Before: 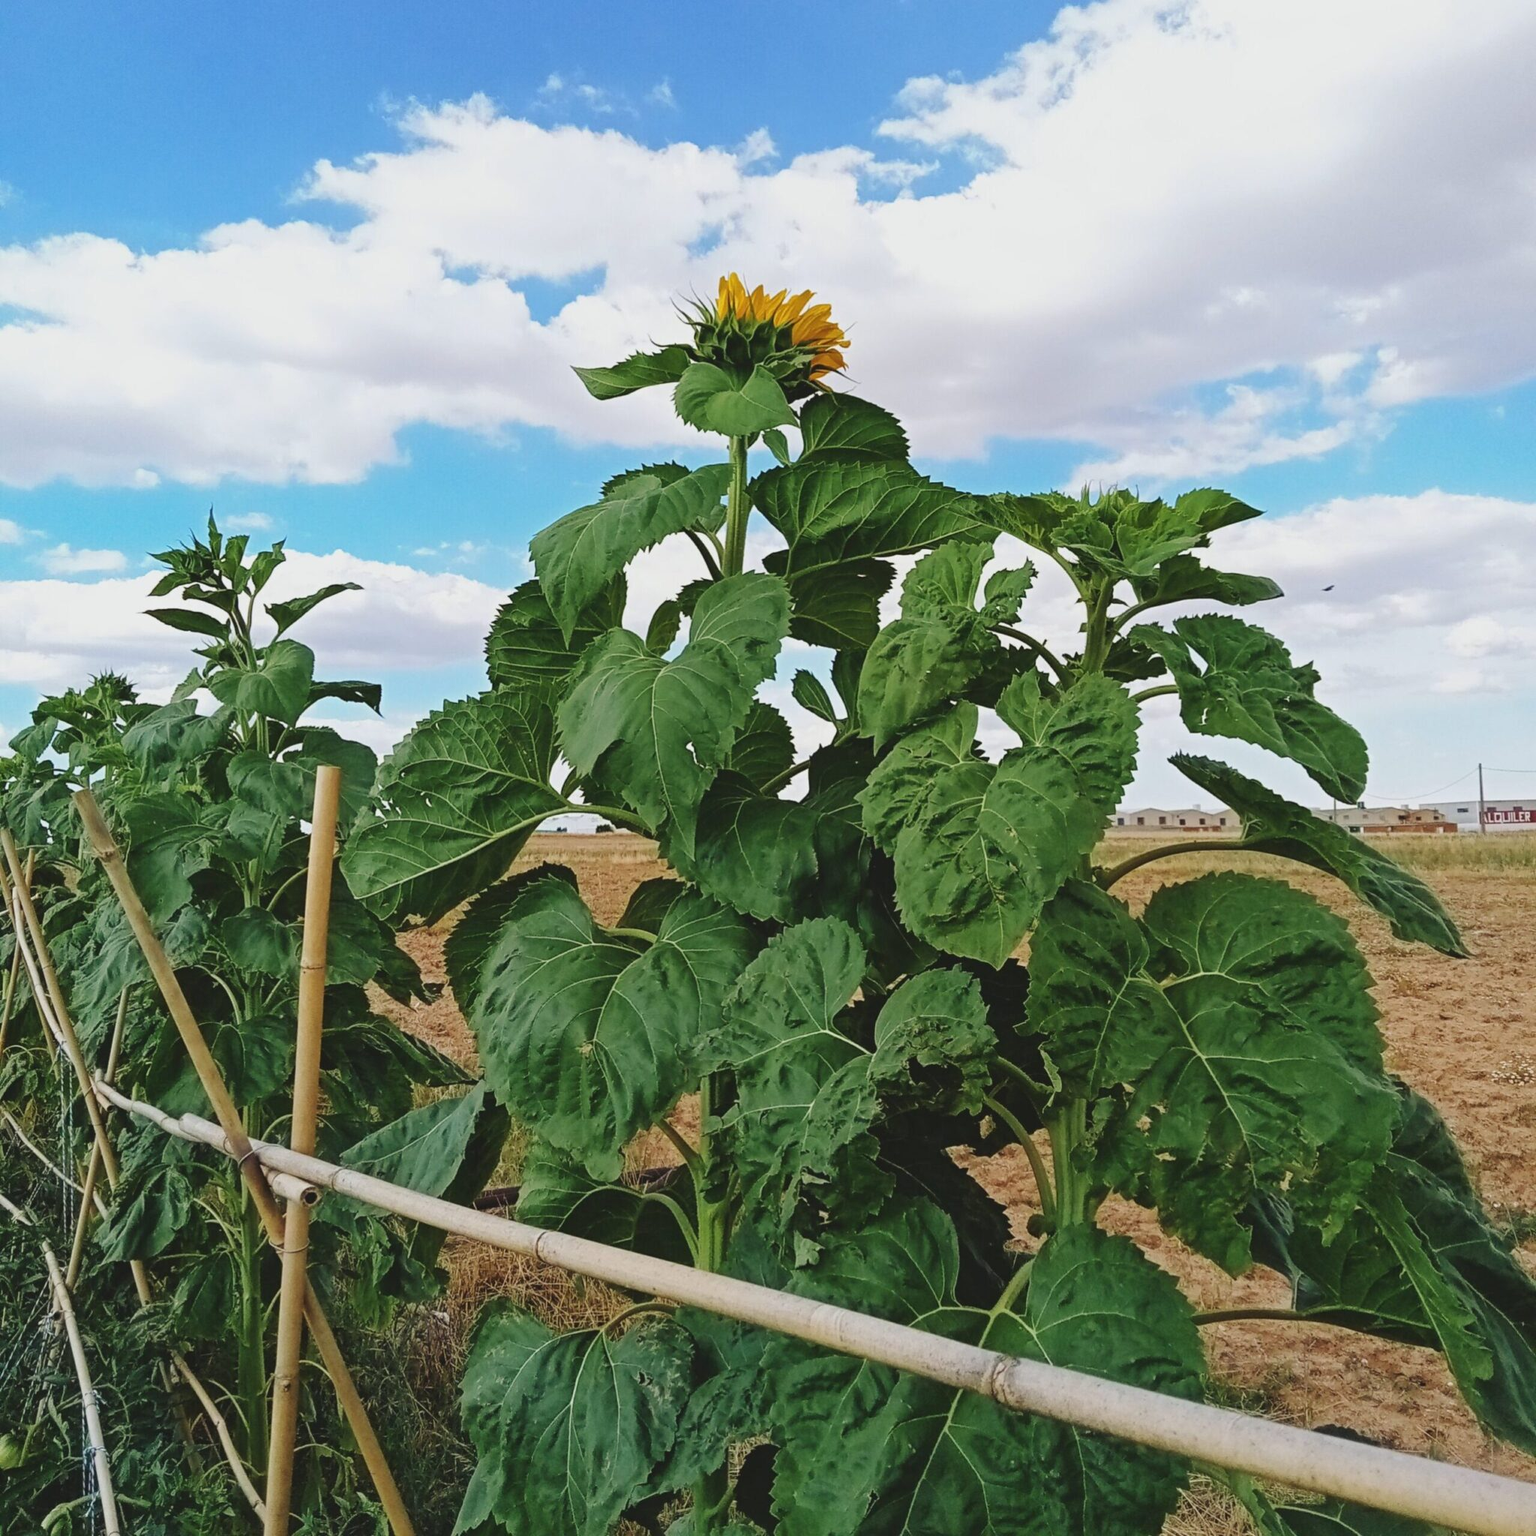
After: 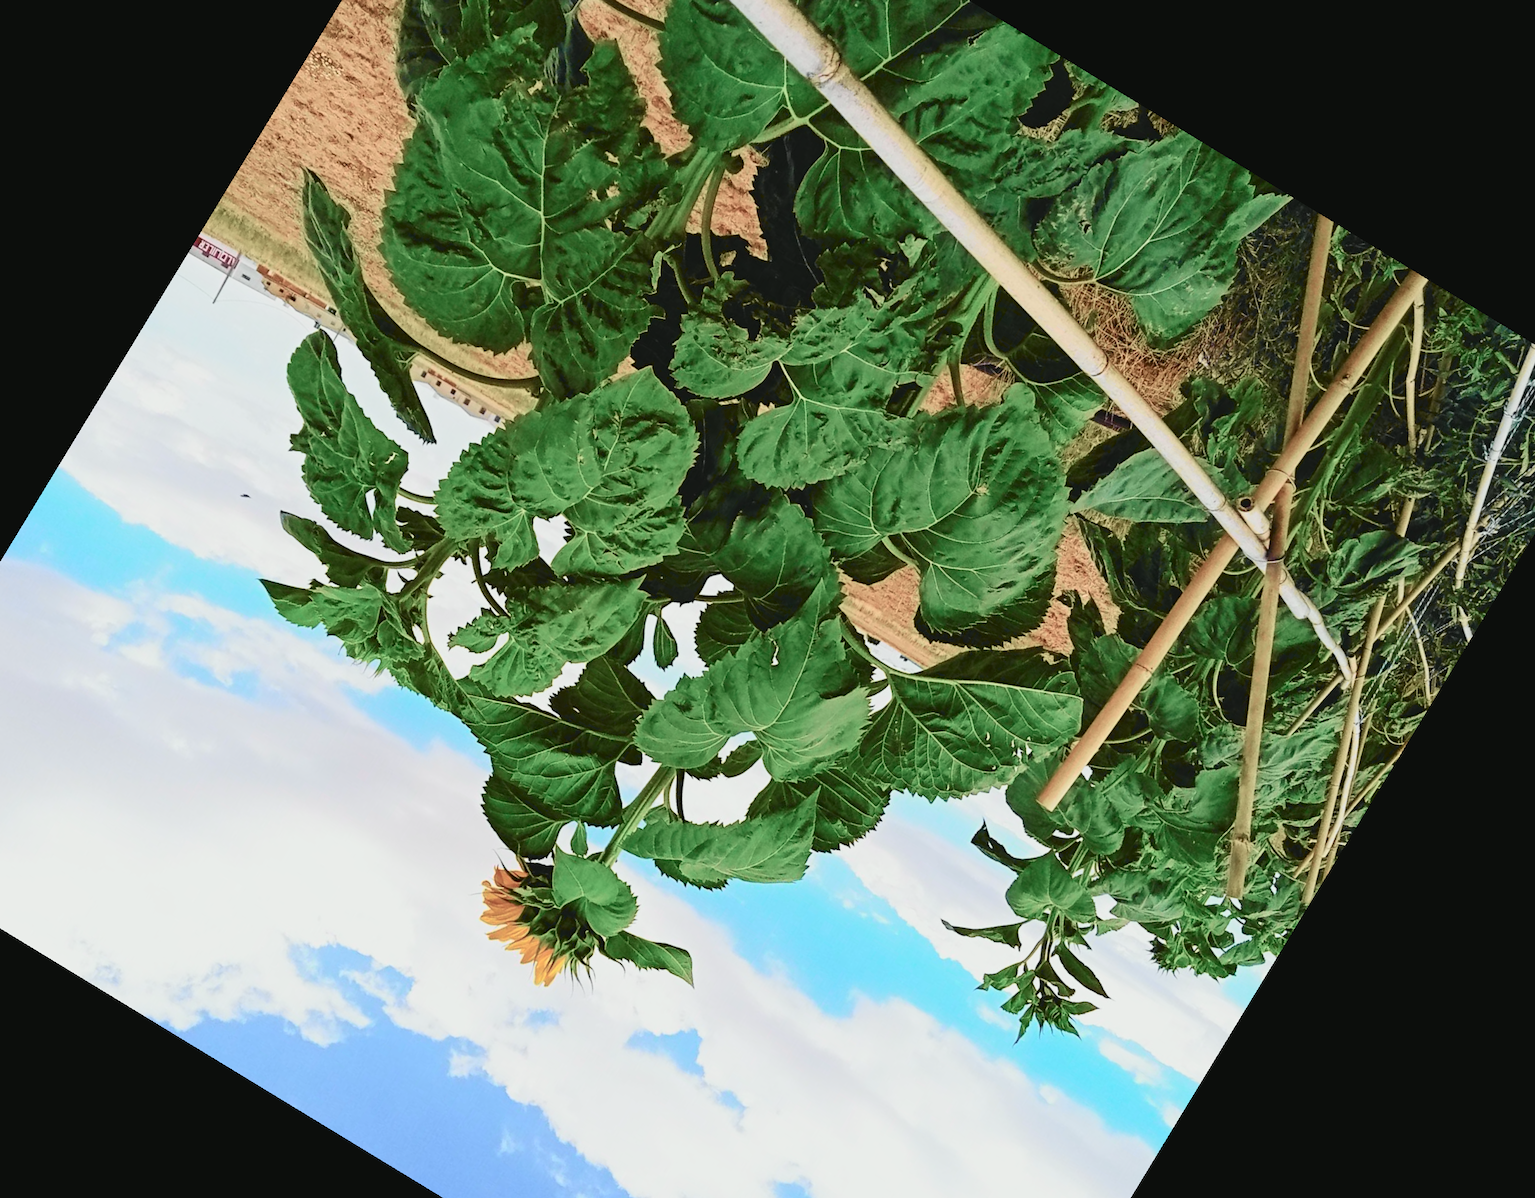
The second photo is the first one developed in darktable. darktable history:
crop and rotate: angle 148.68°, left 9.111%, top 15.603%, right 4.588%, bottom 17.041%
tone curve: curves: ch0 [(0, 0.039) (0.113, 0.081) (0.204, 0.204) (0.498, 0.608) (0.709, 0.819) (0.984, 0.961)]; ch1 [(0, 0) (0.172, 0.123) (0.317, 0.272) (0.414, 0.382) (0.476, 0.479) (0.505, 0.501) (0.528, 0.54) (0.618, 0.647) (0.709, 0.764) (1, 1)]; ch2 [(0, 0) (0.411, 0.424) (0.492, 0.502) (0.521, 0.513) (0.537, 0.57) (0.686, 0.638) (1, 1)], color space Lab, independent channels, preserve colors none
